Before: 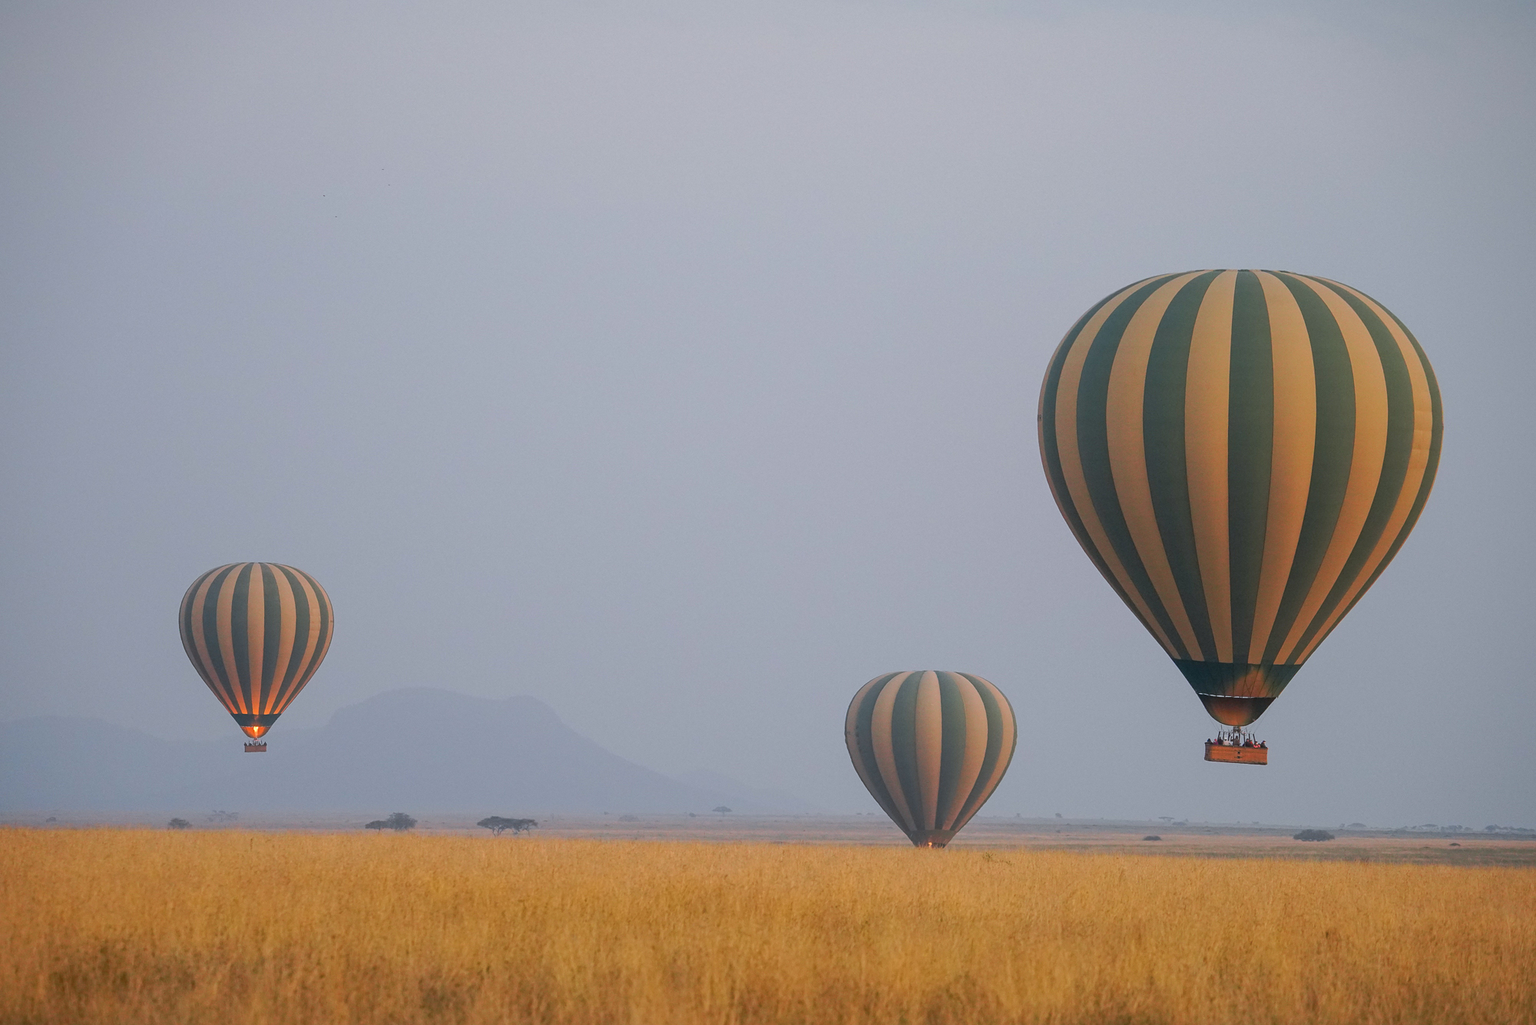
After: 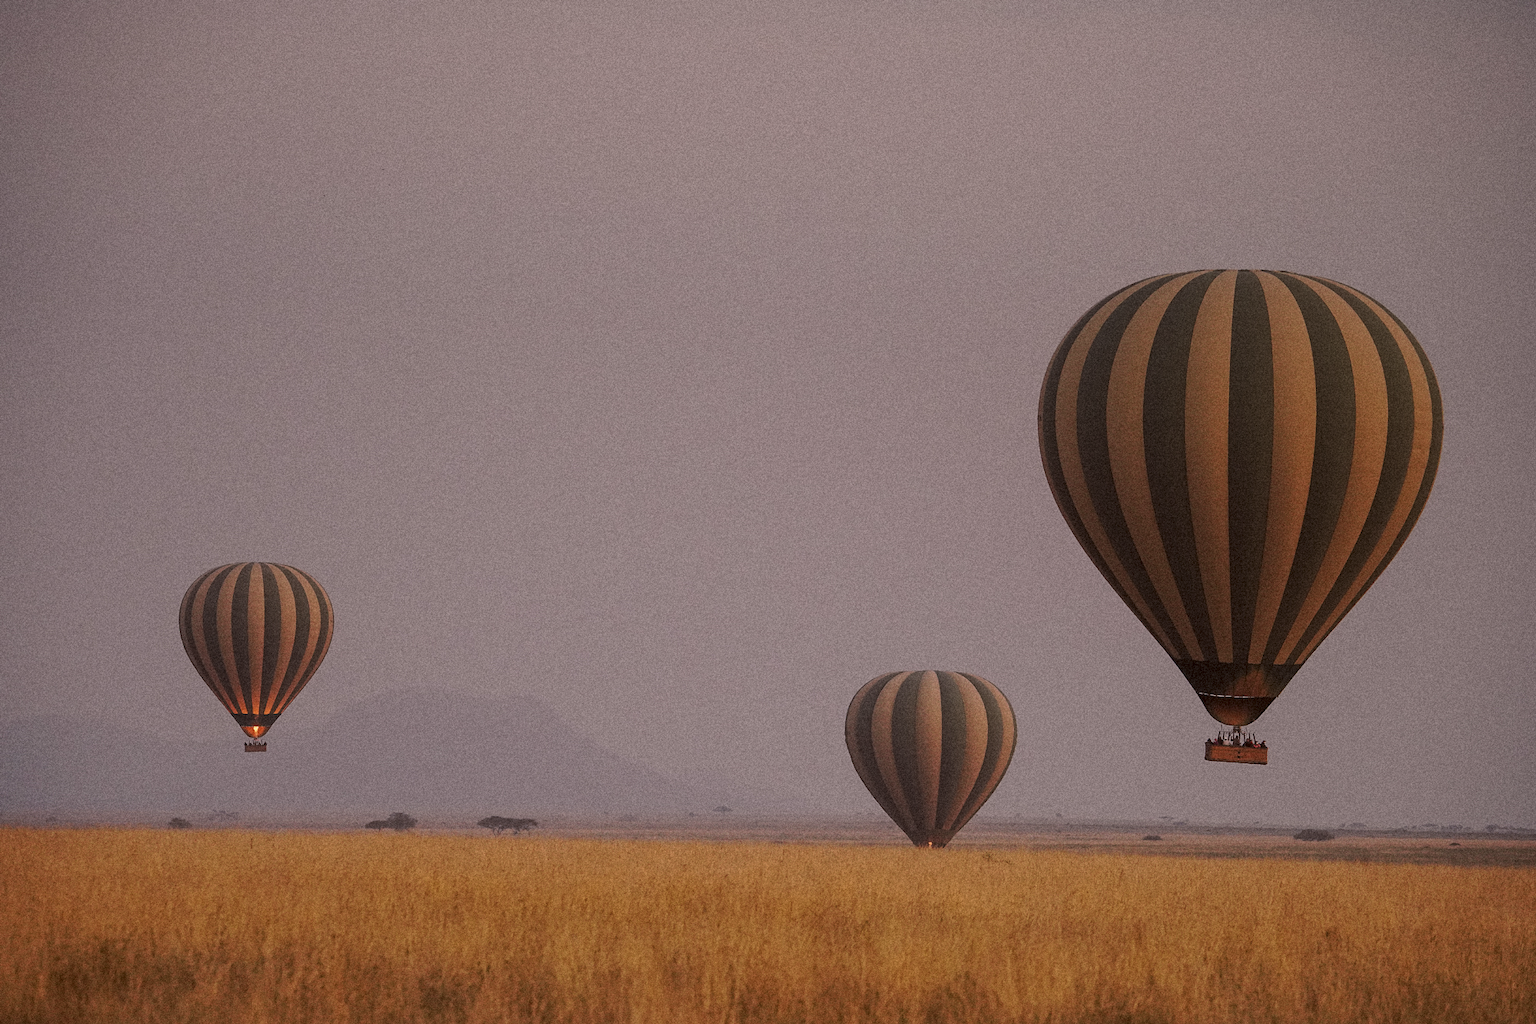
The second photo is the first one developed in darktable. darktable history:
graduated density: rotation 5.63°, offset 76.9
grain: coarseness 9.38 ISO, strength 34.99%, mid-tones bias 0%
color correction: highlights a* 10.21, highlights b* 9.79, shadows a* 8.61, shadows b* 7.88, saturation 0.8
levels: levels [0.029, 0.545, 0.971]
tone curve: curves: ch0 [(0, 0) (0.003, 0.003) (0.011, 0.011) (0.025, 0.024) (0.044, 0.043) (0.069, 0.068) (0.1, 0.097) (0.136, 0.132) (0.177, 0.173) (0.224, 0.219) (0.277, 0.27) (0.335, 0.327) (0.399, 0.389) (0.468, 0.457) (0.543, 0.549) (0.623, 0.628) (0.709, 0.713) (0.801, 0.803) (0.898, 0.899) (1, 1)], preserve colors none
